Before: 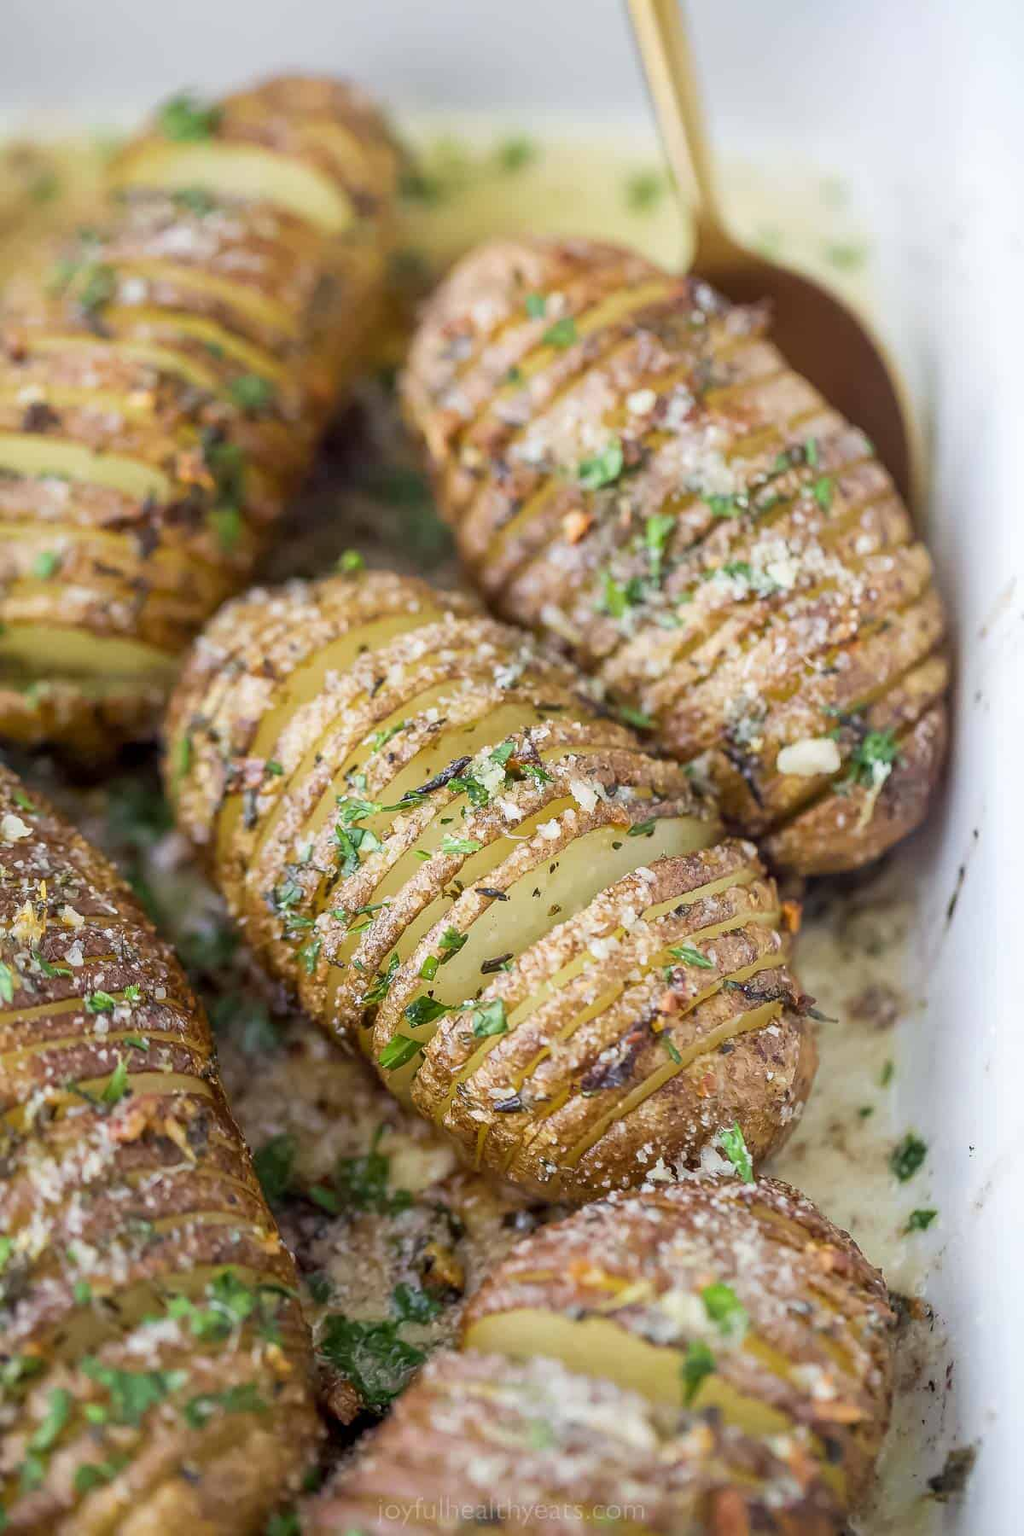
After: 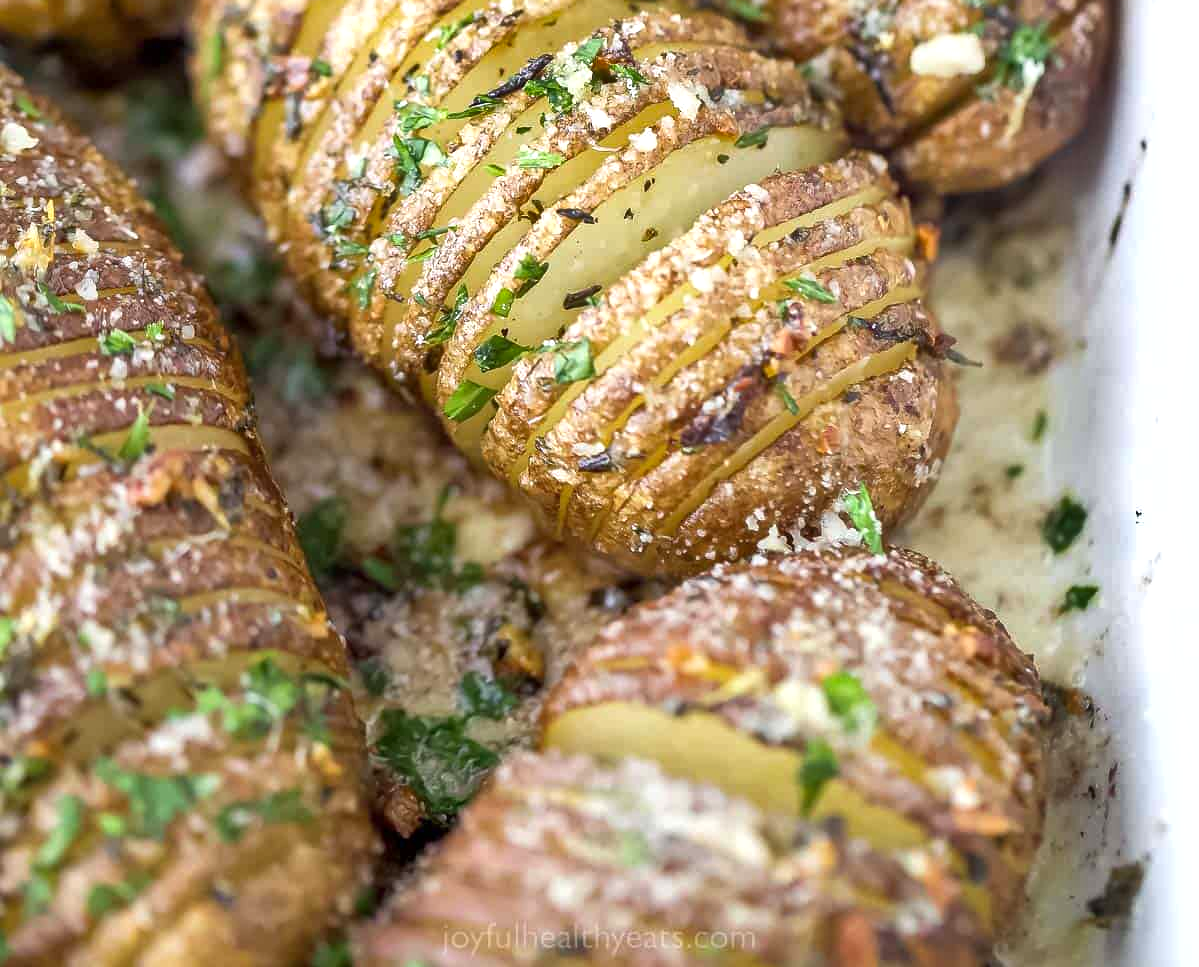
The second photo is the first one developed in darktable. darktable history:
shadows and highlights: soften with gaussian
exposure: exposure 0.485 EV, compensate highlight preservation false
crop and rotate: top 46.237%
